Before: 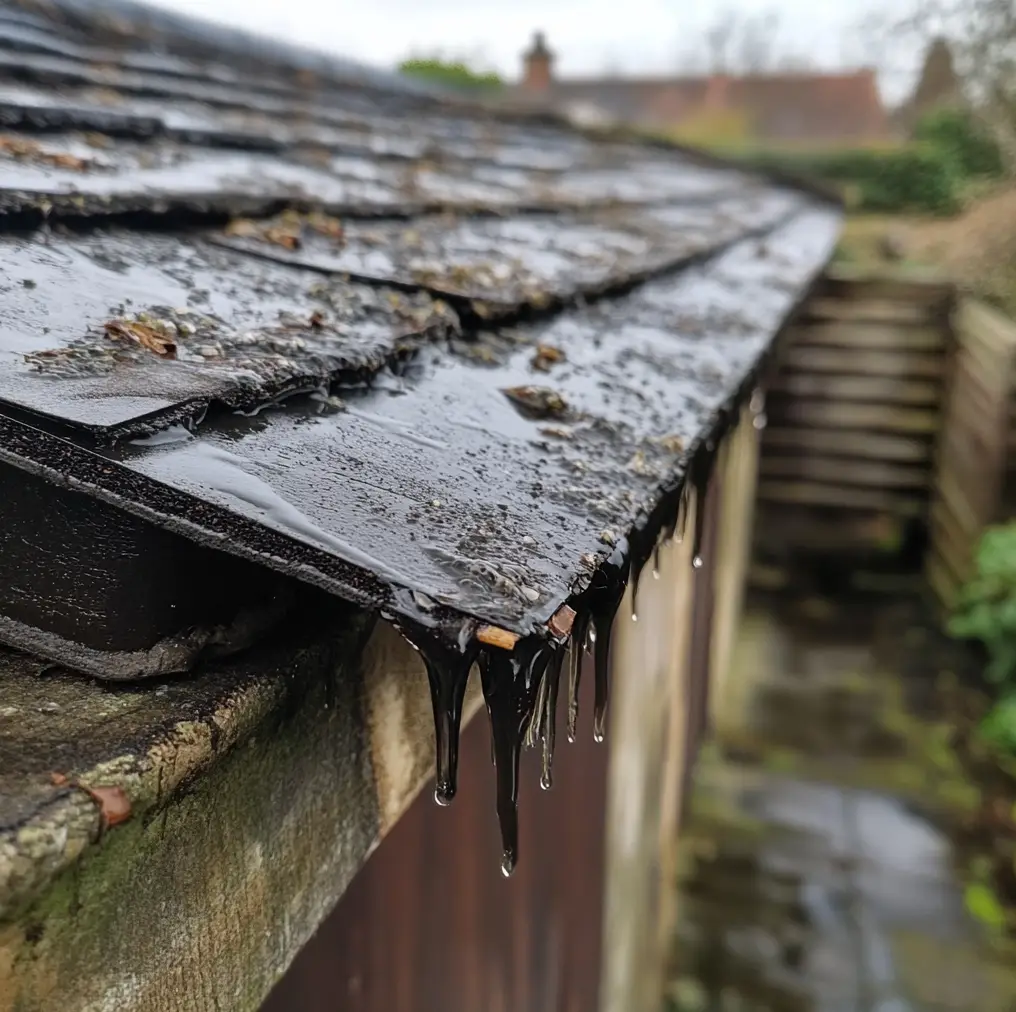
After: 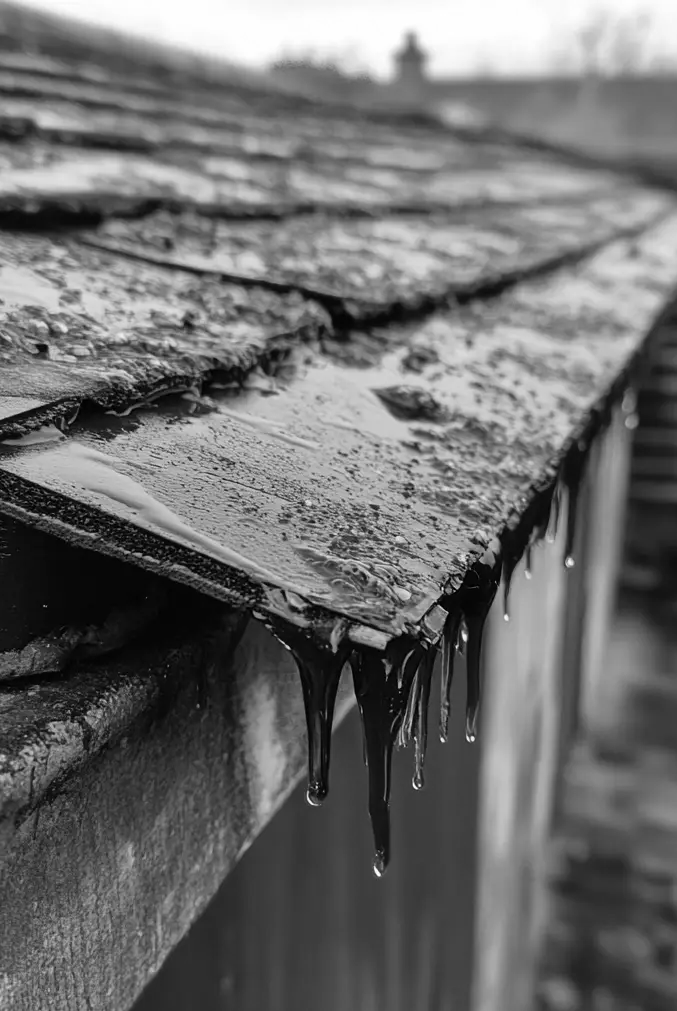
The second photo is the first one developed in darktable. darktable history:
monochrome: on, module defaults
crop and rotate: left 12.648%, right 20.685%
